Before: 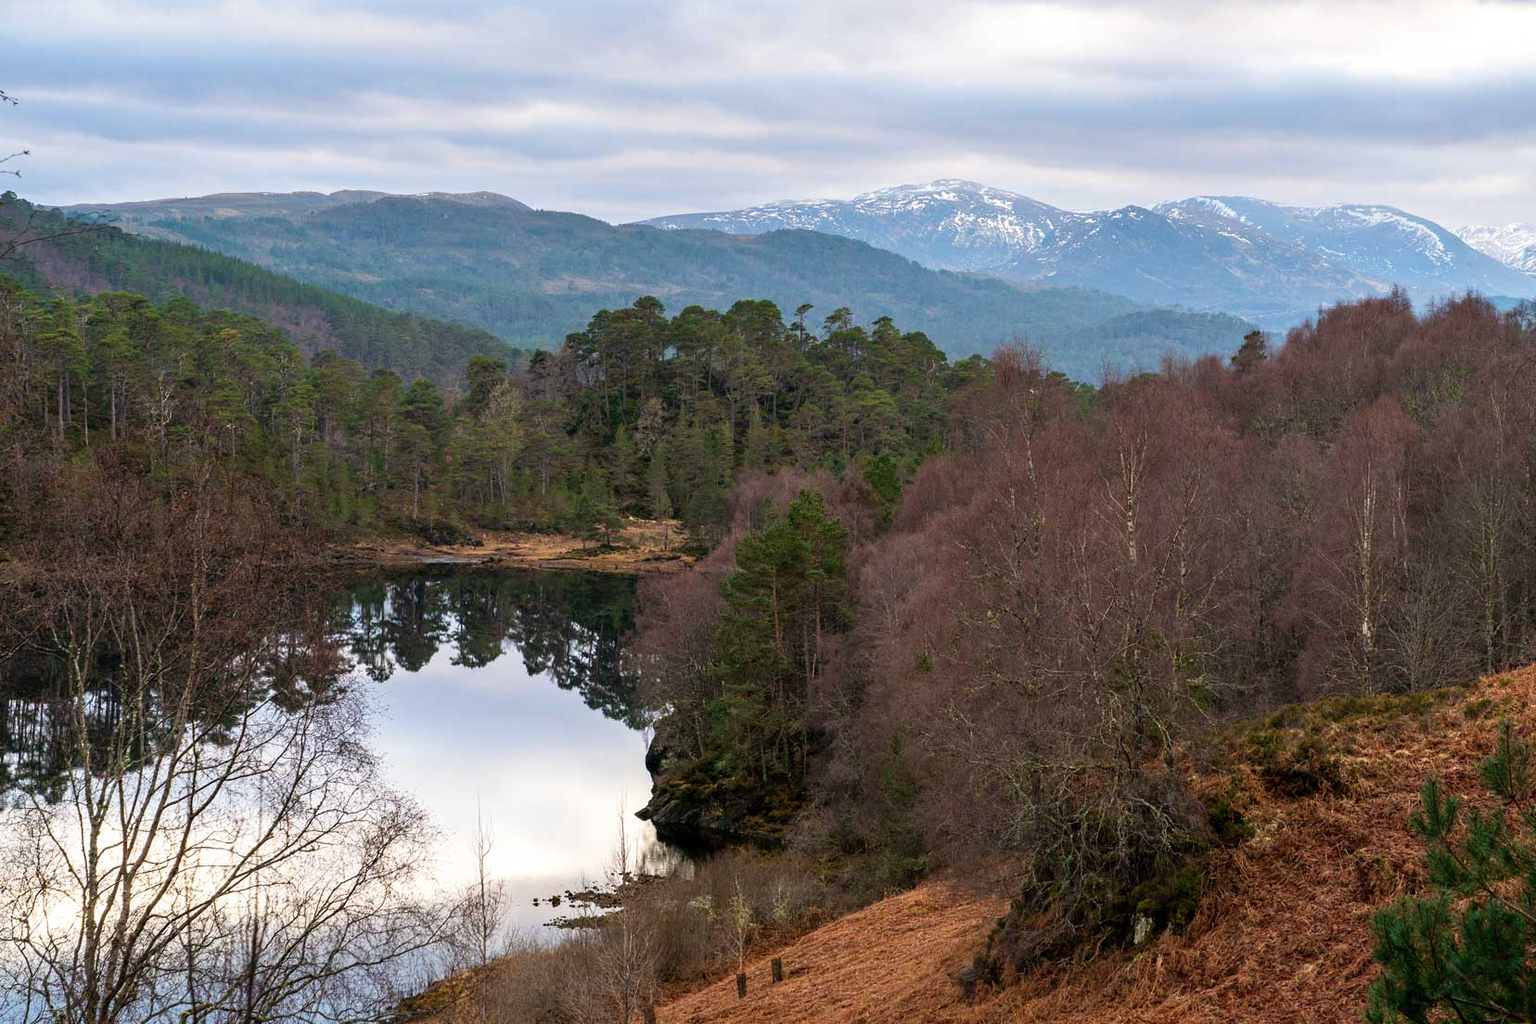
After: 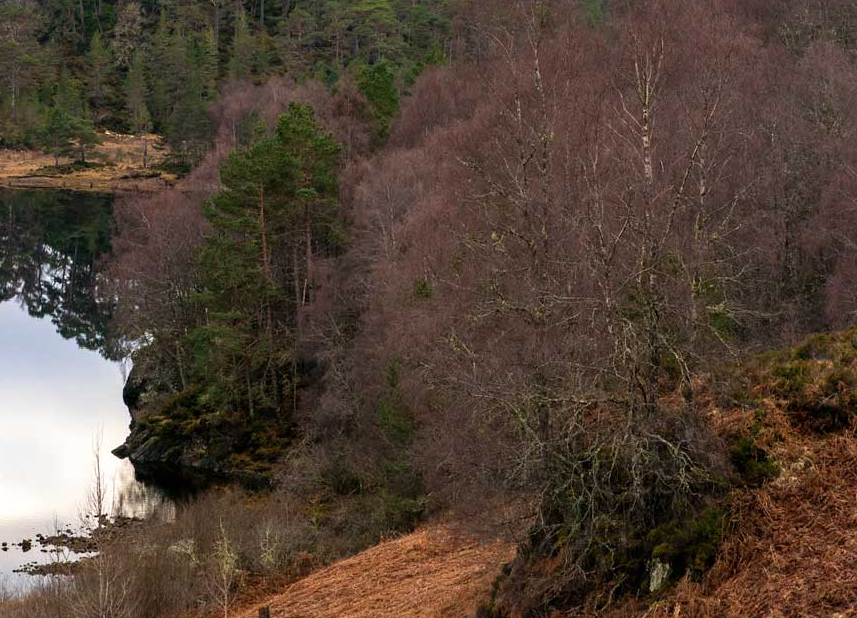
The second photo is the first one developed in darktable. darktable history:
exposure: black level correction 0, exposure 0 EV, compensate exposure bias true, compensate highlight preservation false
crop: left 34.615%, top 38.626%, right 13.589%, bottom 5.374%
